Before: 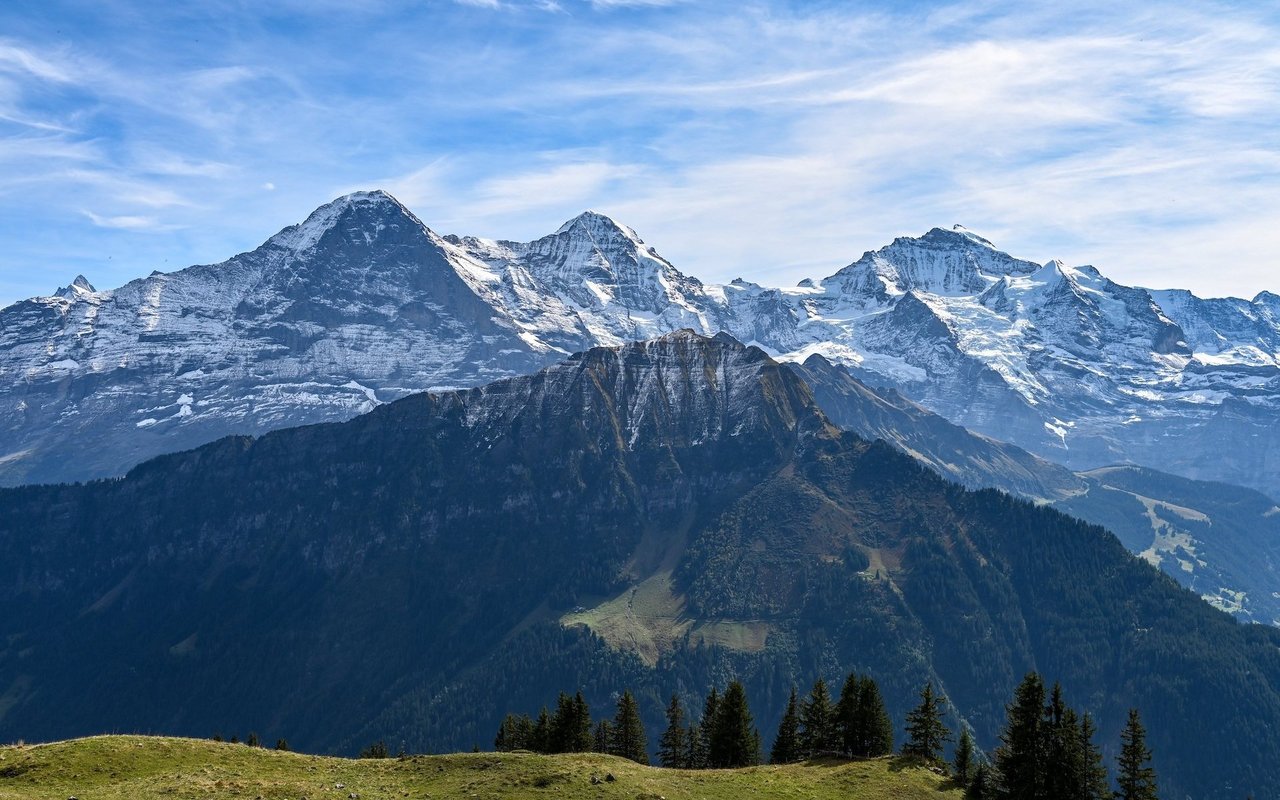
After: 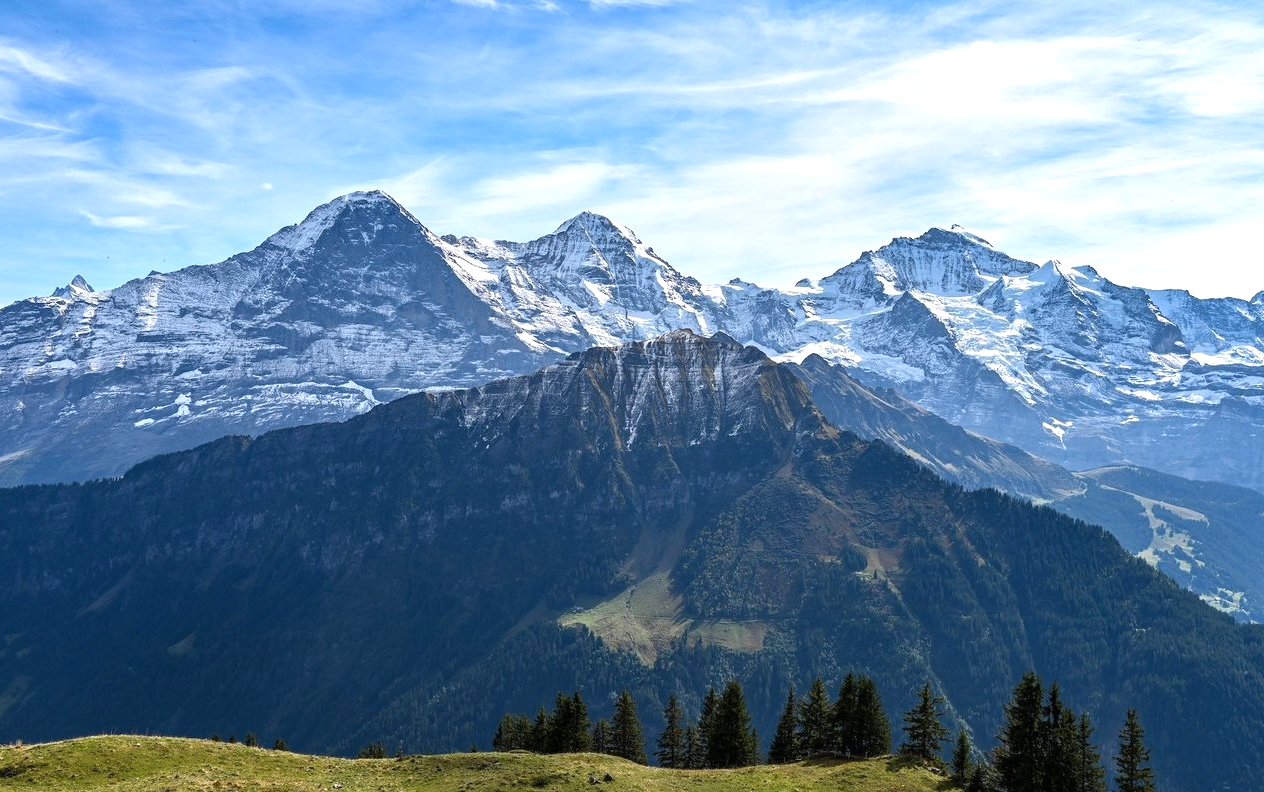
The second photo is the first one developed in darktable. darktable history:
exposure: exposure 0.406 EV, compensate exposure bias true, compensate highlight preservation false
crop: left 0.188%
